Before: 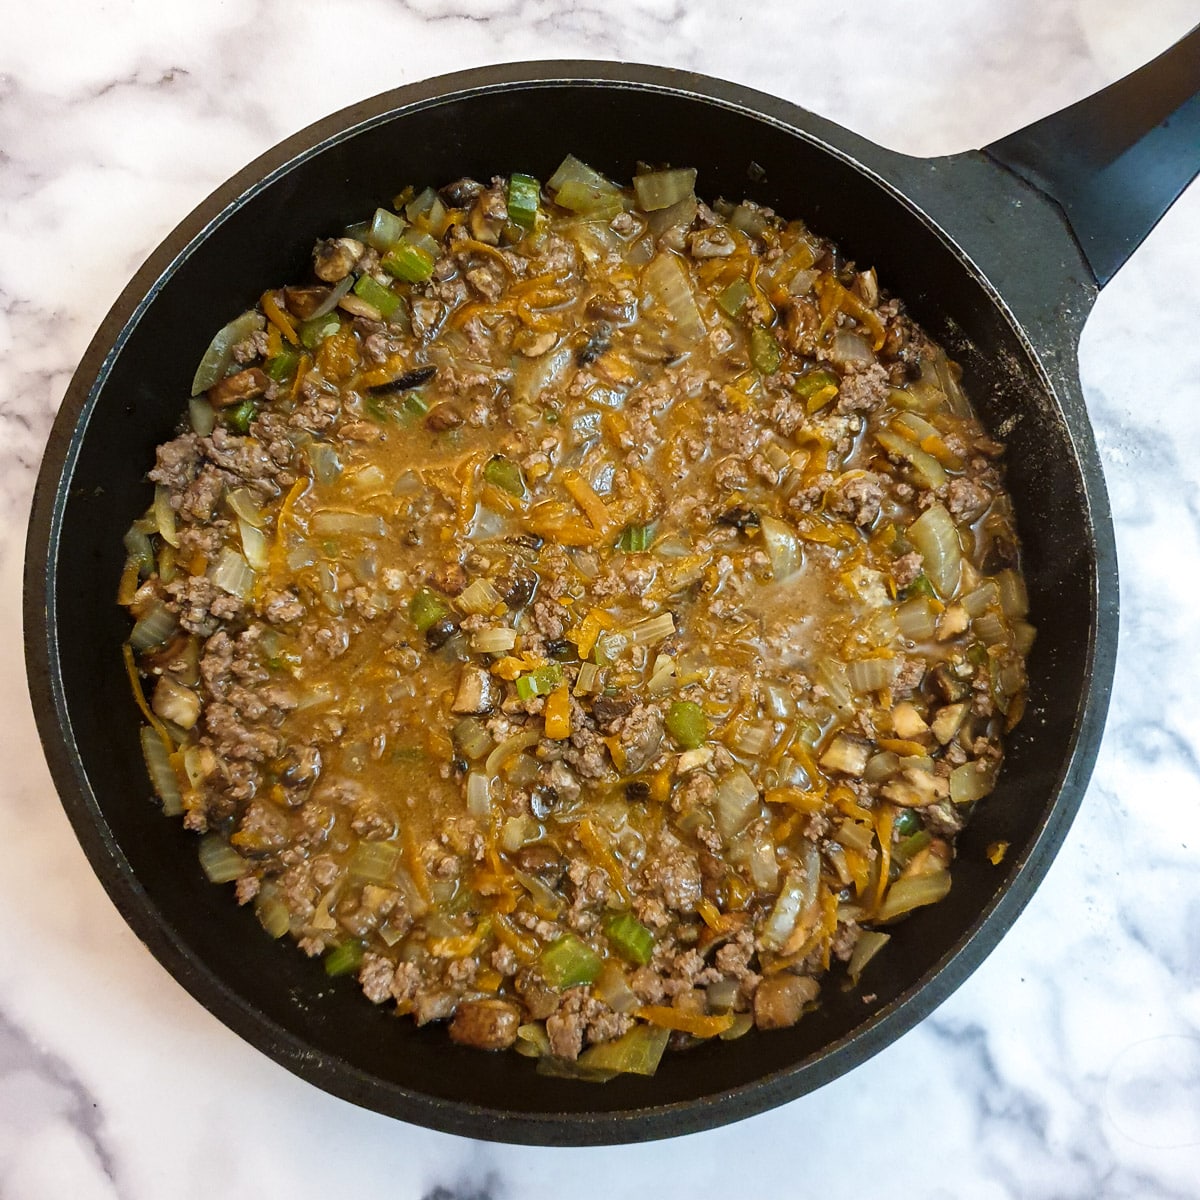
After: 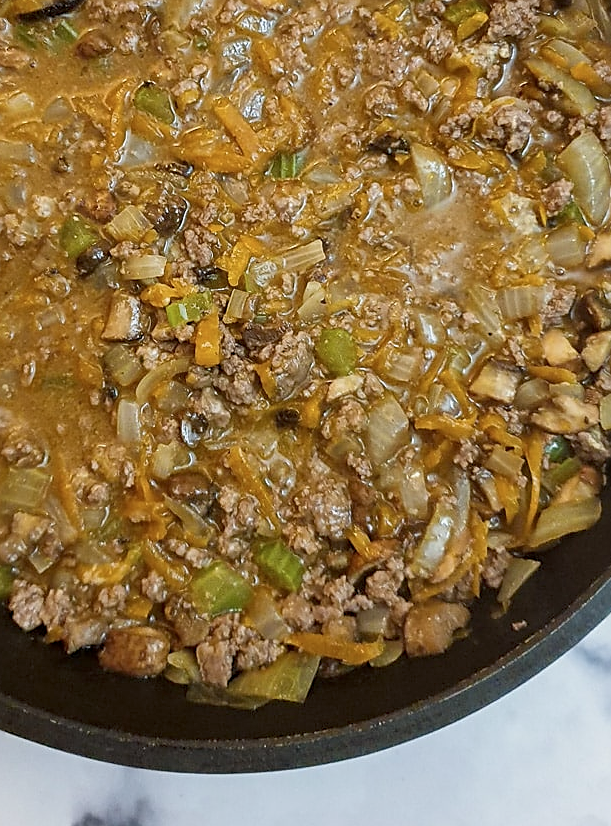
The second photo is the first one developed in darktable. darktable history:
crop and rotate: left 29.237%, top 31.152%, right 19.807%
sharpen: radius 1.967
color balance: contrast -15%
local contrast: highlights 100%, shadows 100%, detail 120%, midtone range 0.2
